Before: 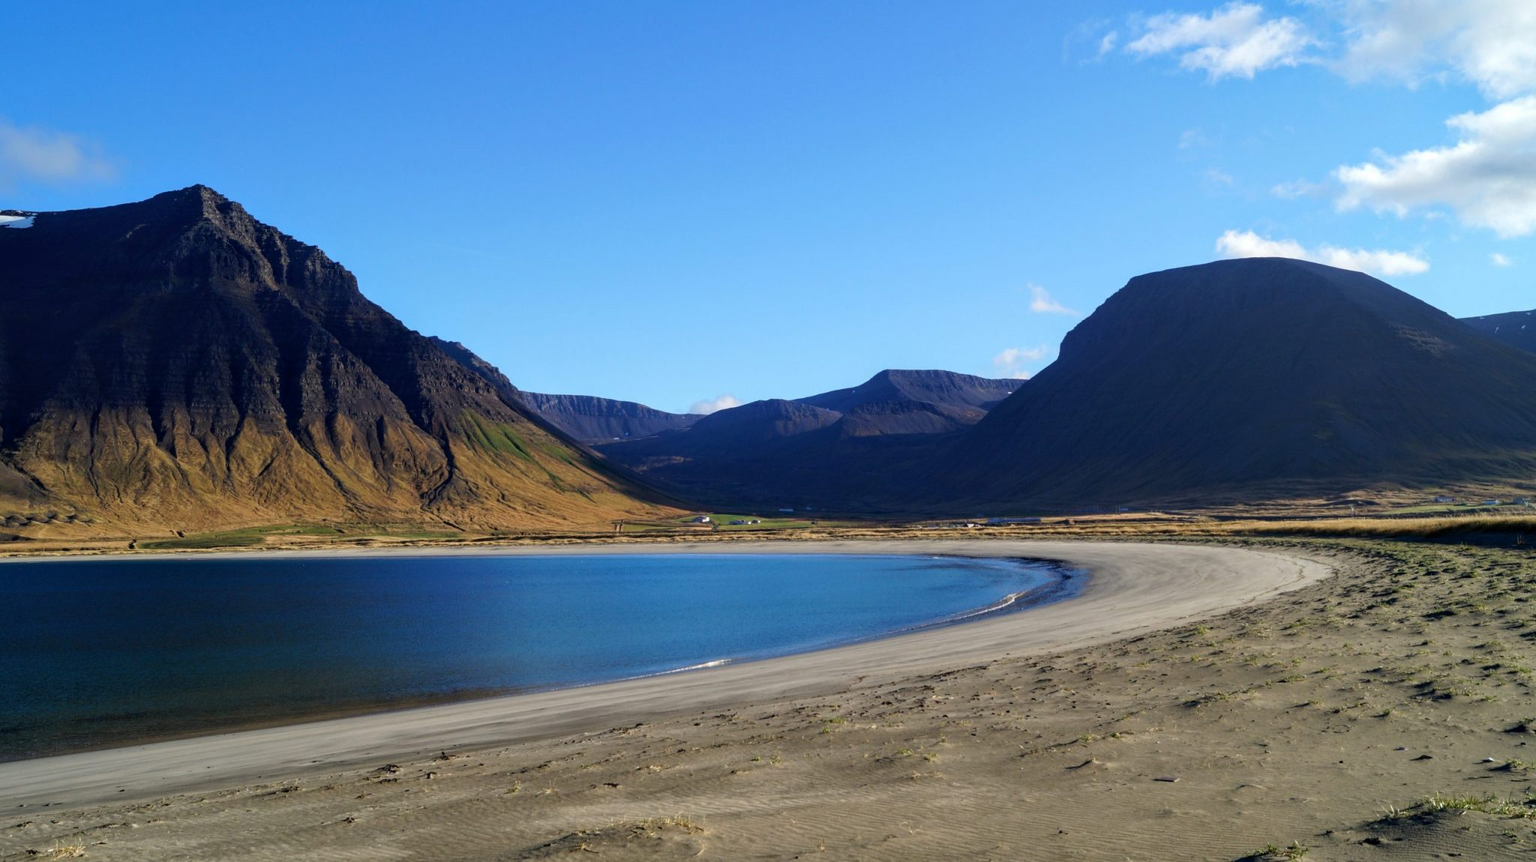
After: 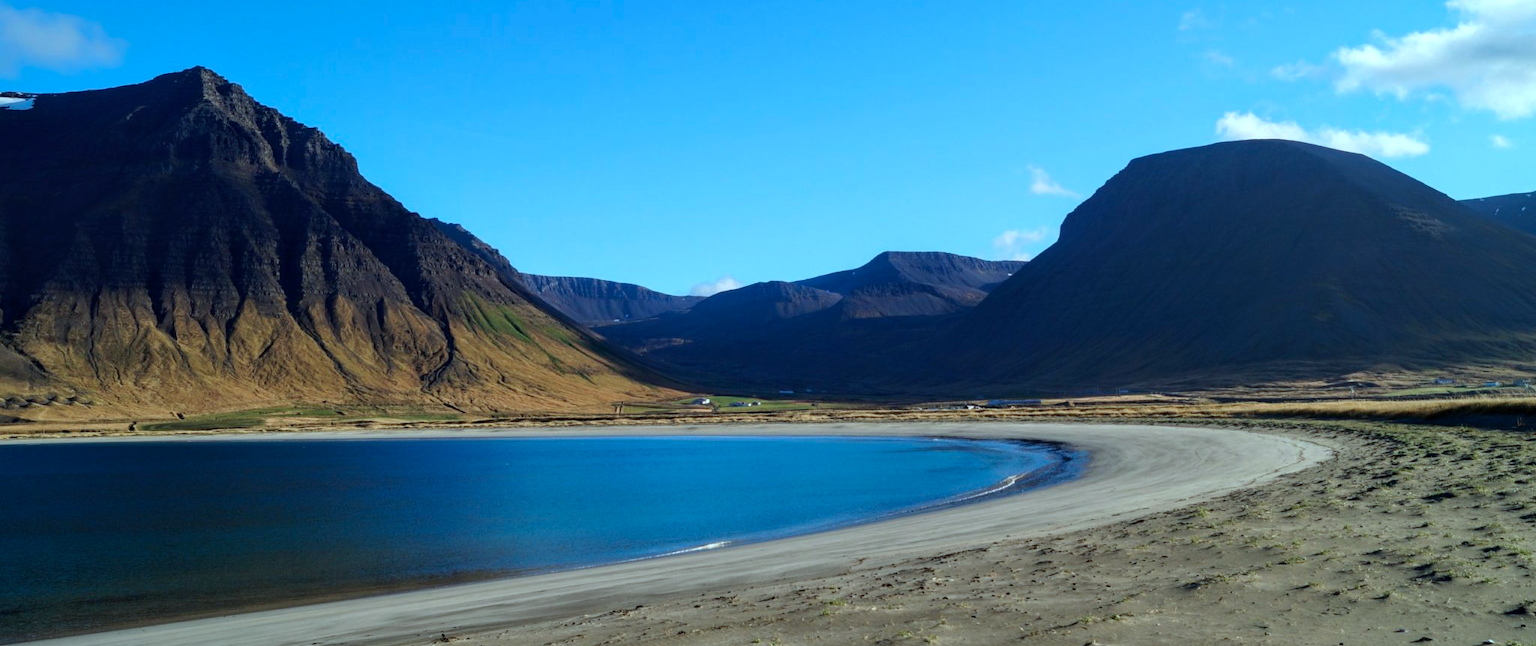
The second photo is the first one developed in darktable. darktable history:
crop: top 13.819%, bottom 11.169%
color correction: highlights a* -10.04, highlights b* -10.37
